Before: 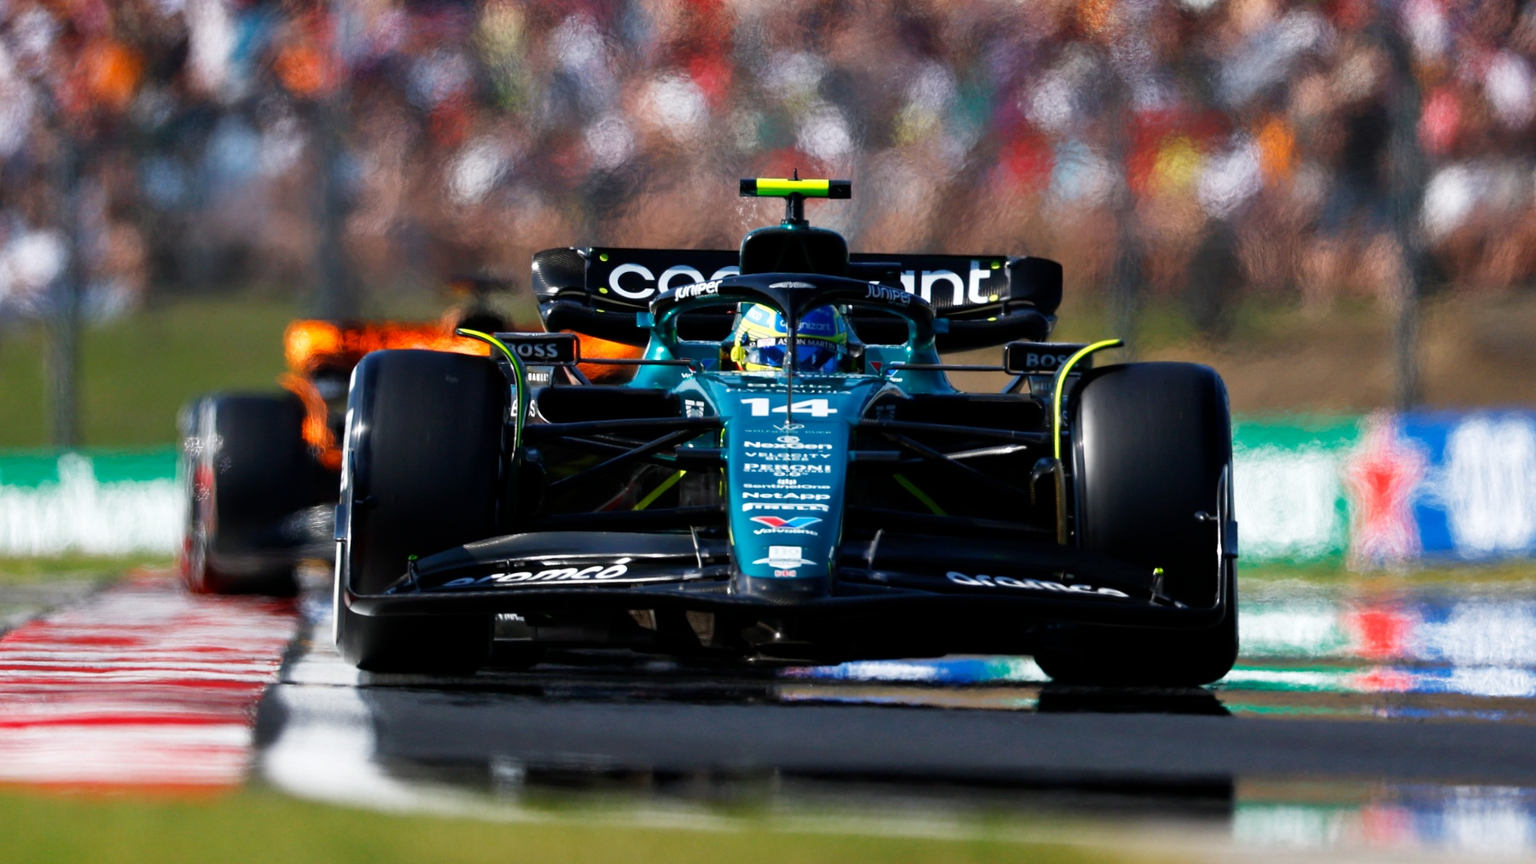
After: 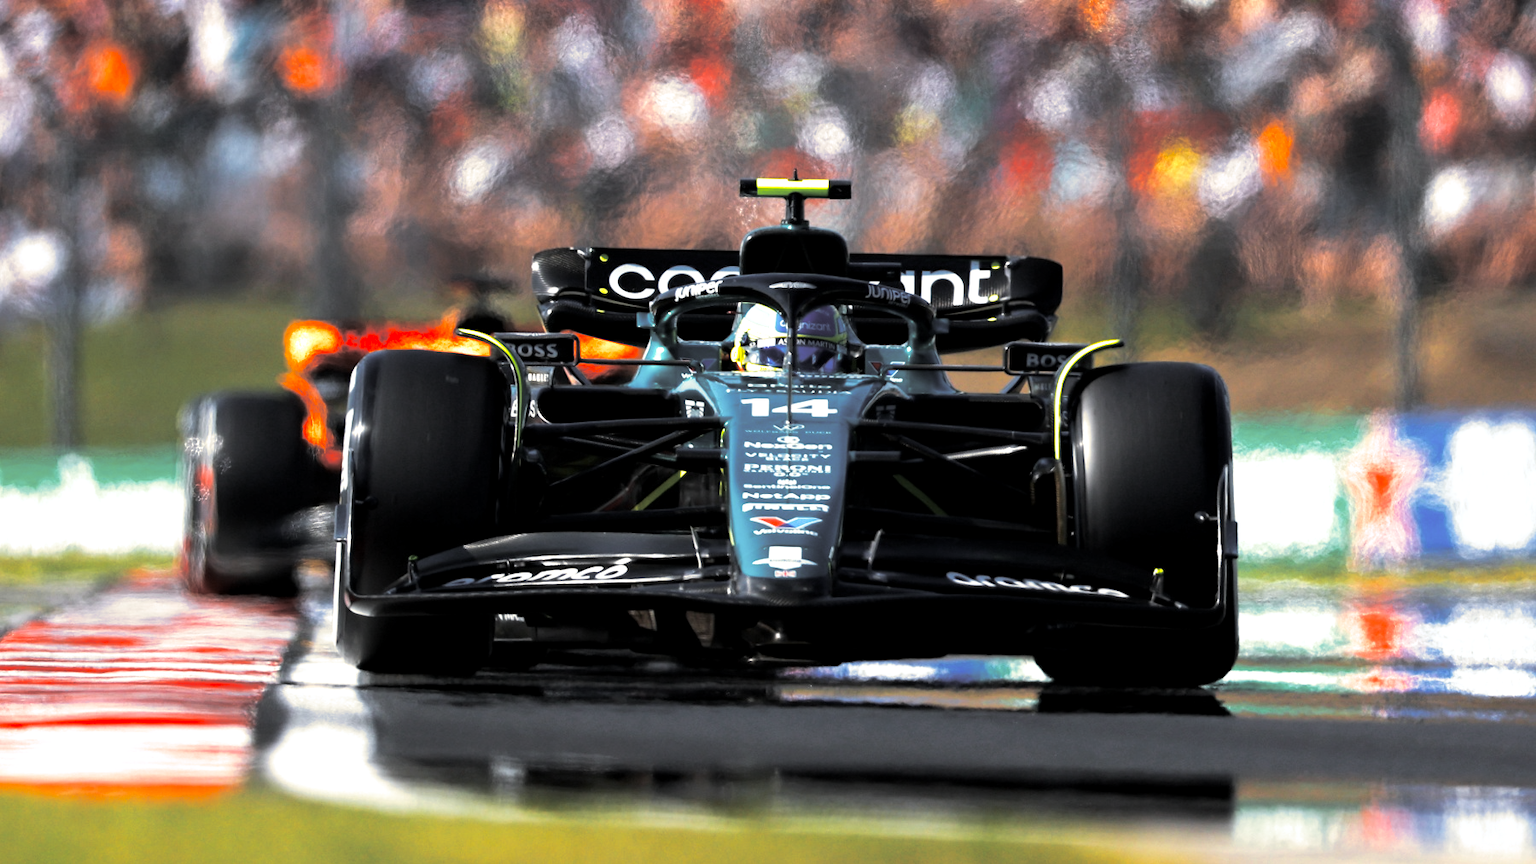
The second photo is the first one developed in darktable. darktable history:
split-toning: shadows › hue 43.2°, shadows › saturation 0, highlights › hue 50.4°, highlights › saturation 1
color zones: curves: ch0 [(0, 0.511) (0.143, 0.531) (0.286, 0.56) (0.429, 0.5) (0.571, 0.5) (0.714, 0.5) (0.857, 0.5) (1, 0.5)]; ch1 [(0, 0.525) (0.143, 0.705) (0.286, 0.715) (0.429, 0.35) (0.571, 0.35) (0.714, 0.35) (0.857, 0.4) (1, 0.4)]; ch2 [(0, 0.572) (0.143, 0.512) (0.286, 0.473) (0.429, 0.45) (0.571, 0.5) (0.714, 0.5) (0.857, 0.518) (1, 0.518)]
exposure: black level correction 0.001, exposure 0.5 EV, compensate exposure bias true, compensate highlight preservation false
